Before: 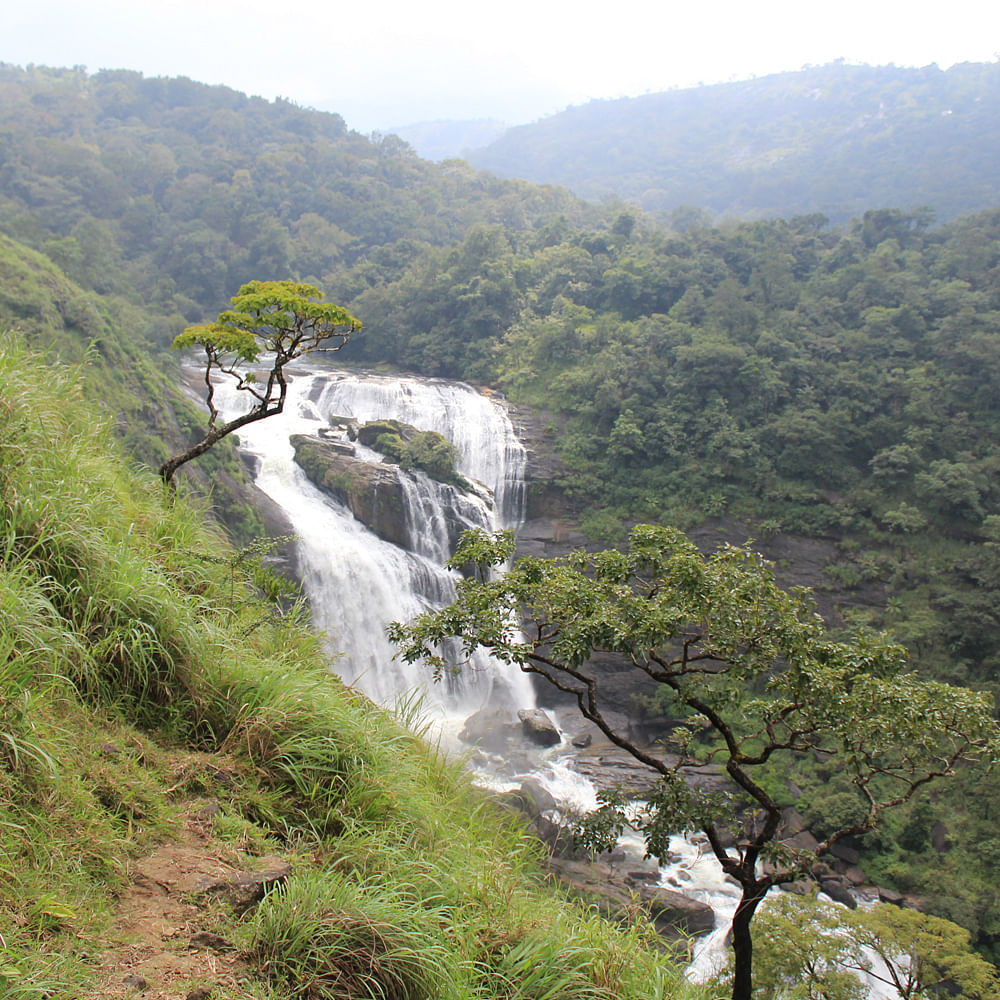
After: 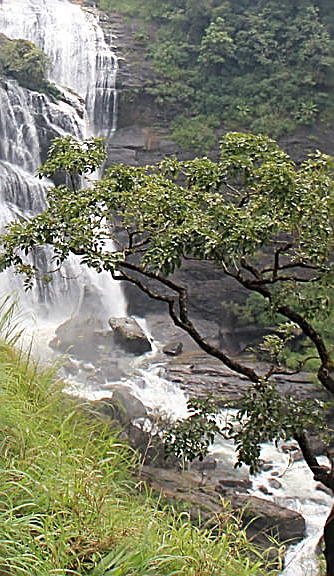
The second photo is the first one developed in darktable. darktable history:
sharpen: amount 0.992
crop: left 40.963%, top 39.234%, right 25.568%, bottom 3.112%
